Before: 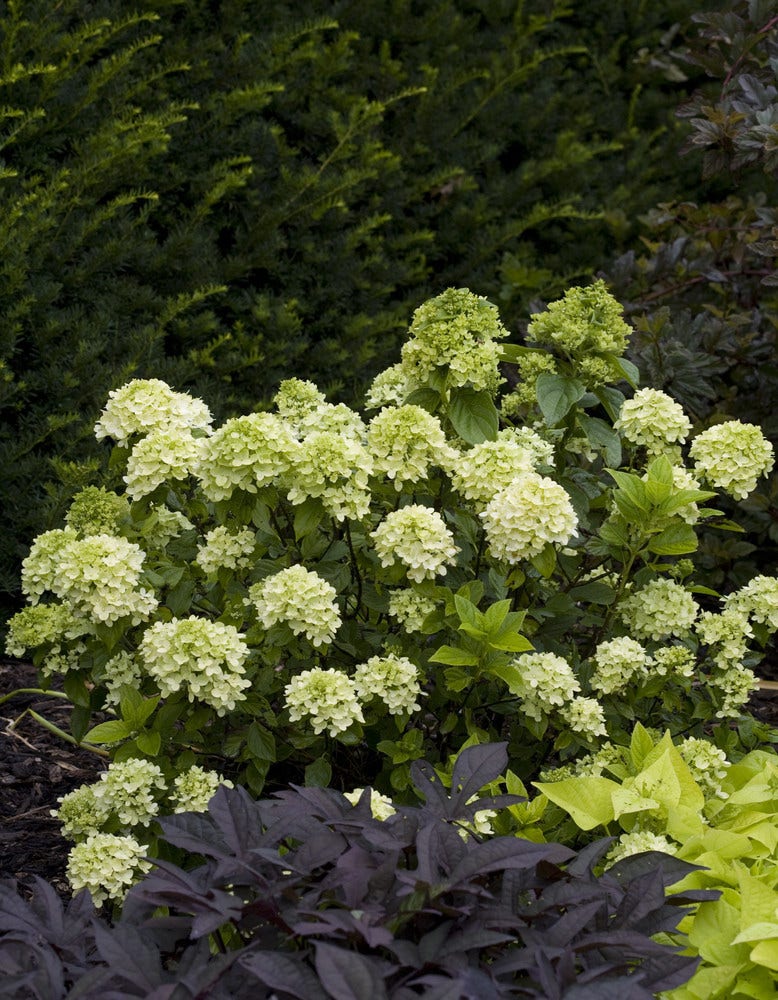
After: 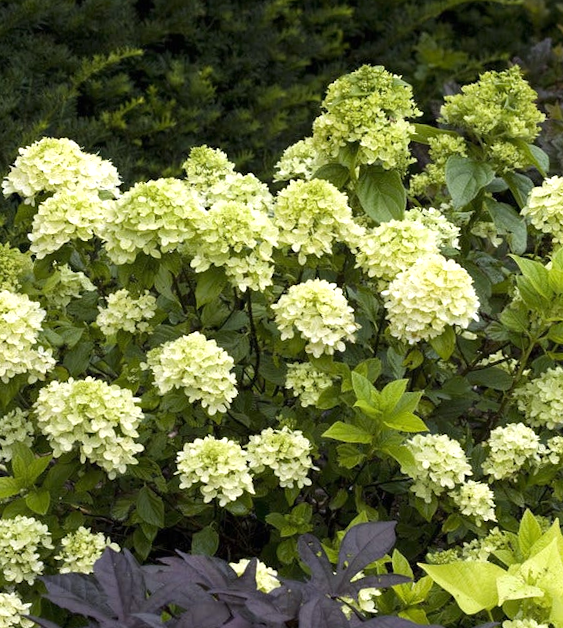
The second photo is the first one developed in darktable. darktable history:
crop and rotate: angle -3.37°, left 9.79%, top 20.73%, right 12.42%, bottom 11.82%
exposure: black level correction 0, exposure 0.5 EV, compensate exposure bias true, compensate highlight preservation false
